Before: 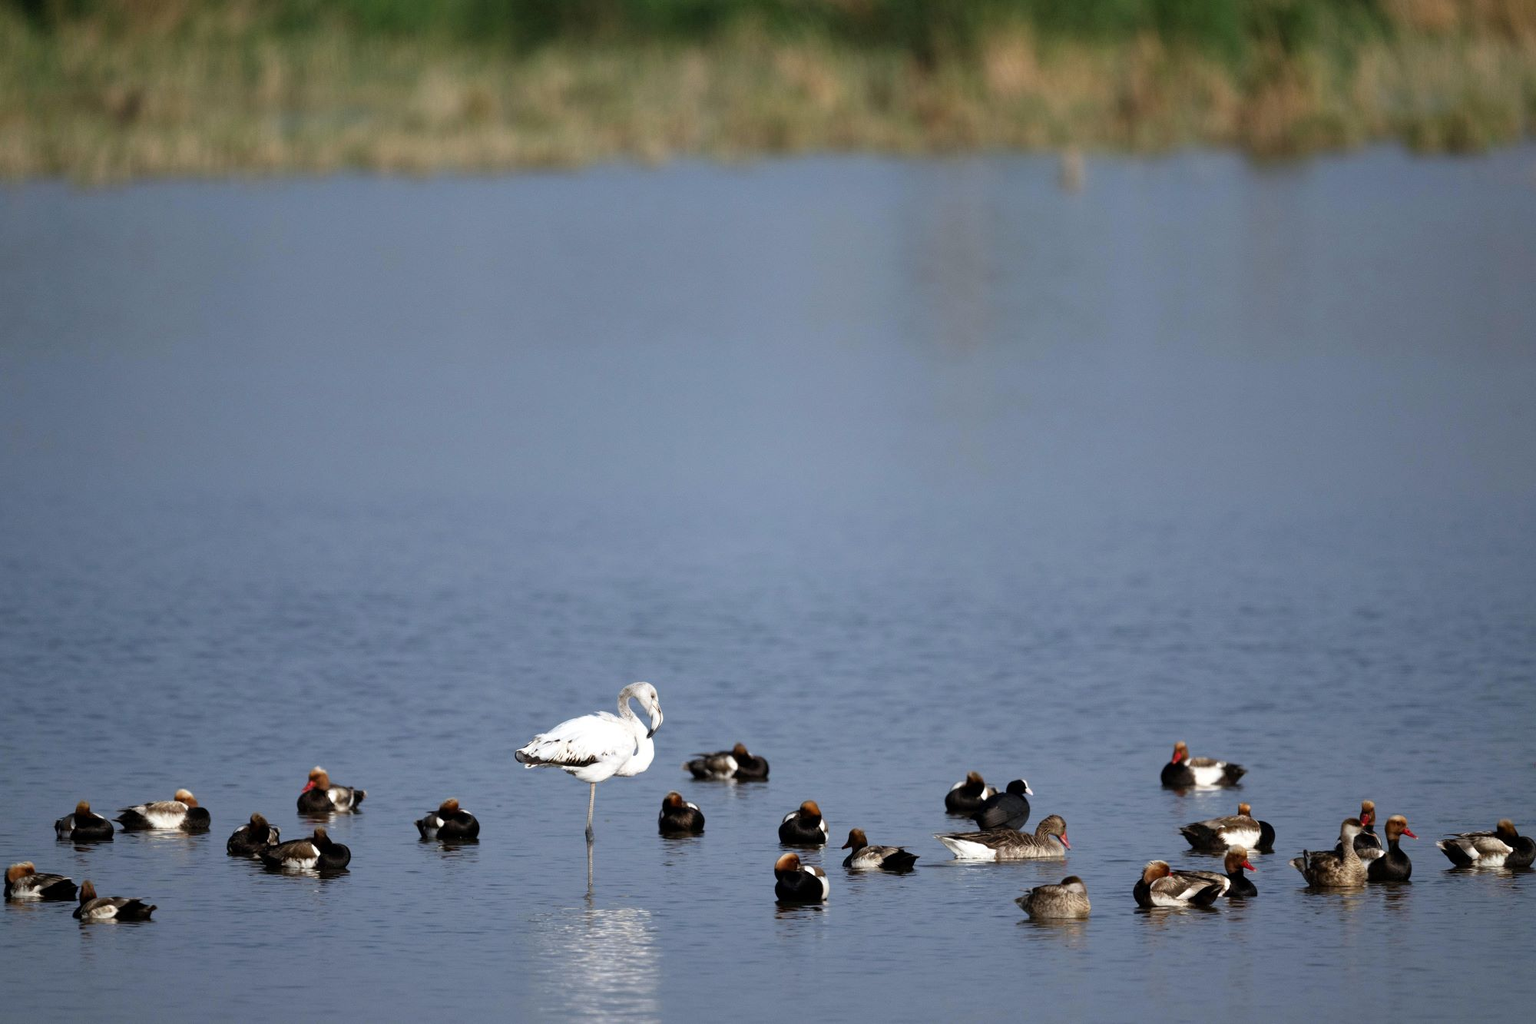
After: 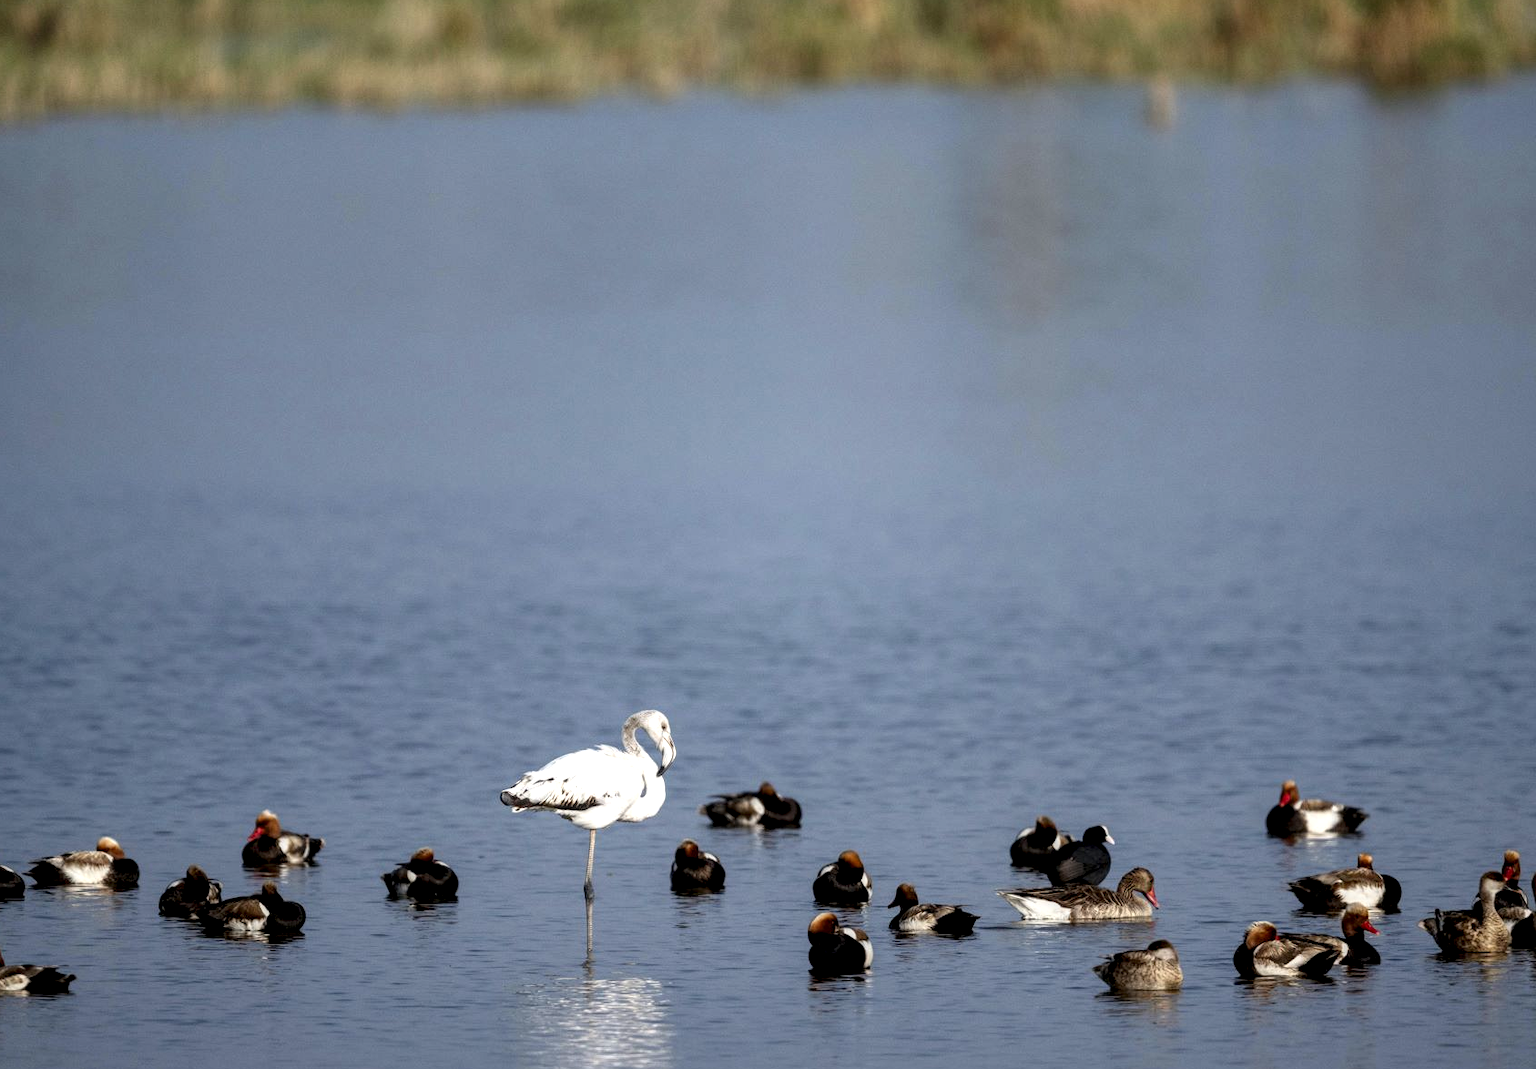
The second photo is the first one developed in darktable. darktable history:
color correction: highlights a* 0.559, highlights b* 2.87, saturation 1.09
crop: left 6.087%, top 8.134%, right 9.542%, bottom 3.701%
local contrast: highlights 21%, detail 150%
